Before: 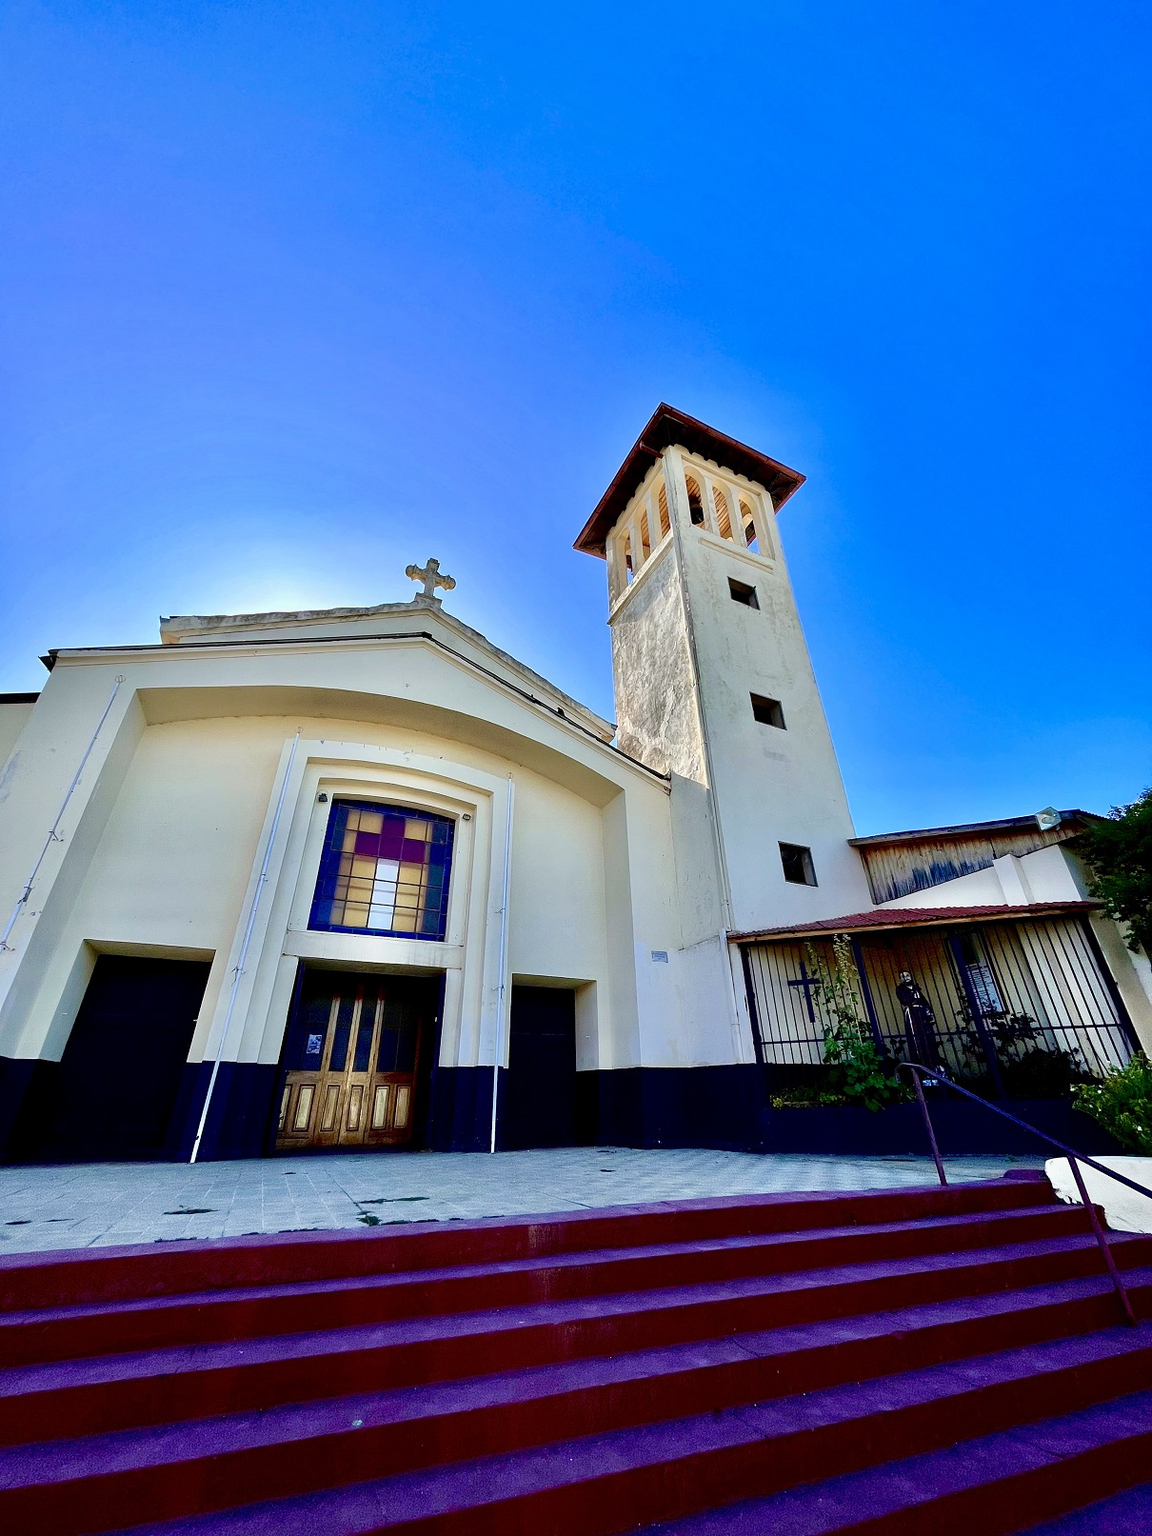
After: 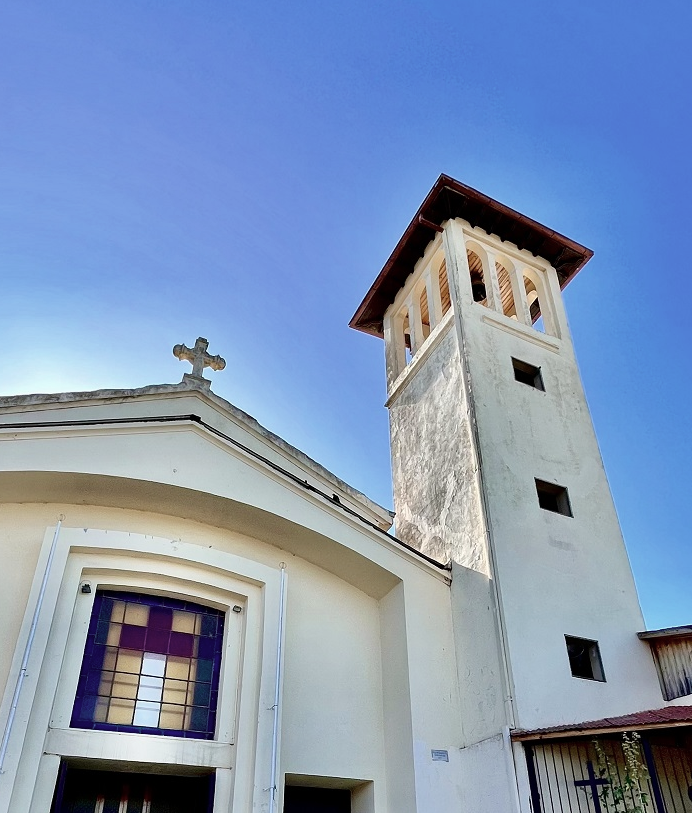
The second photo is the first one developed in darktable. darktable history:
crop: left 20.932%, top 15.471%, right 21.848%, bottom 34.081%
contrast brightness saturation: contrast 0.1, saturation -0.36
